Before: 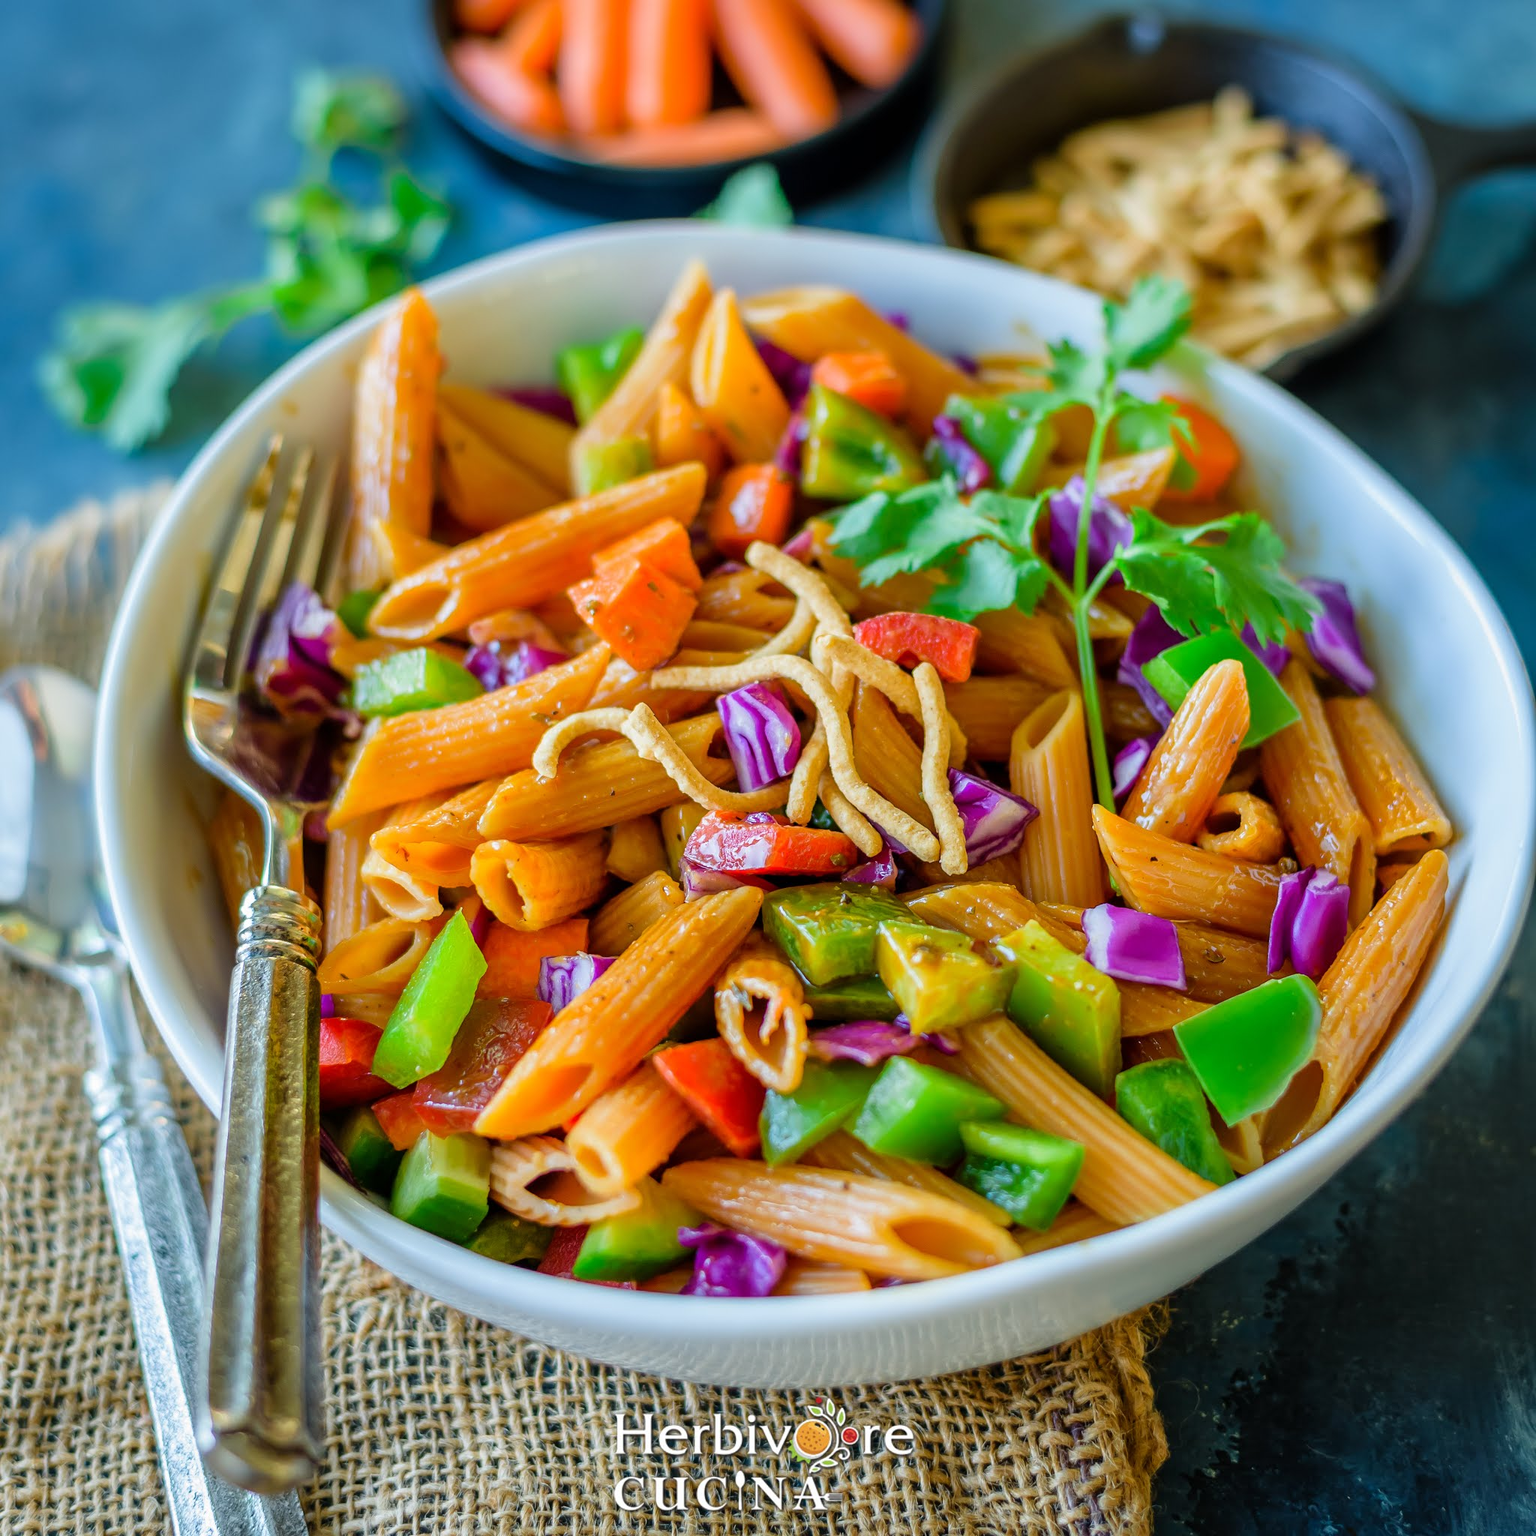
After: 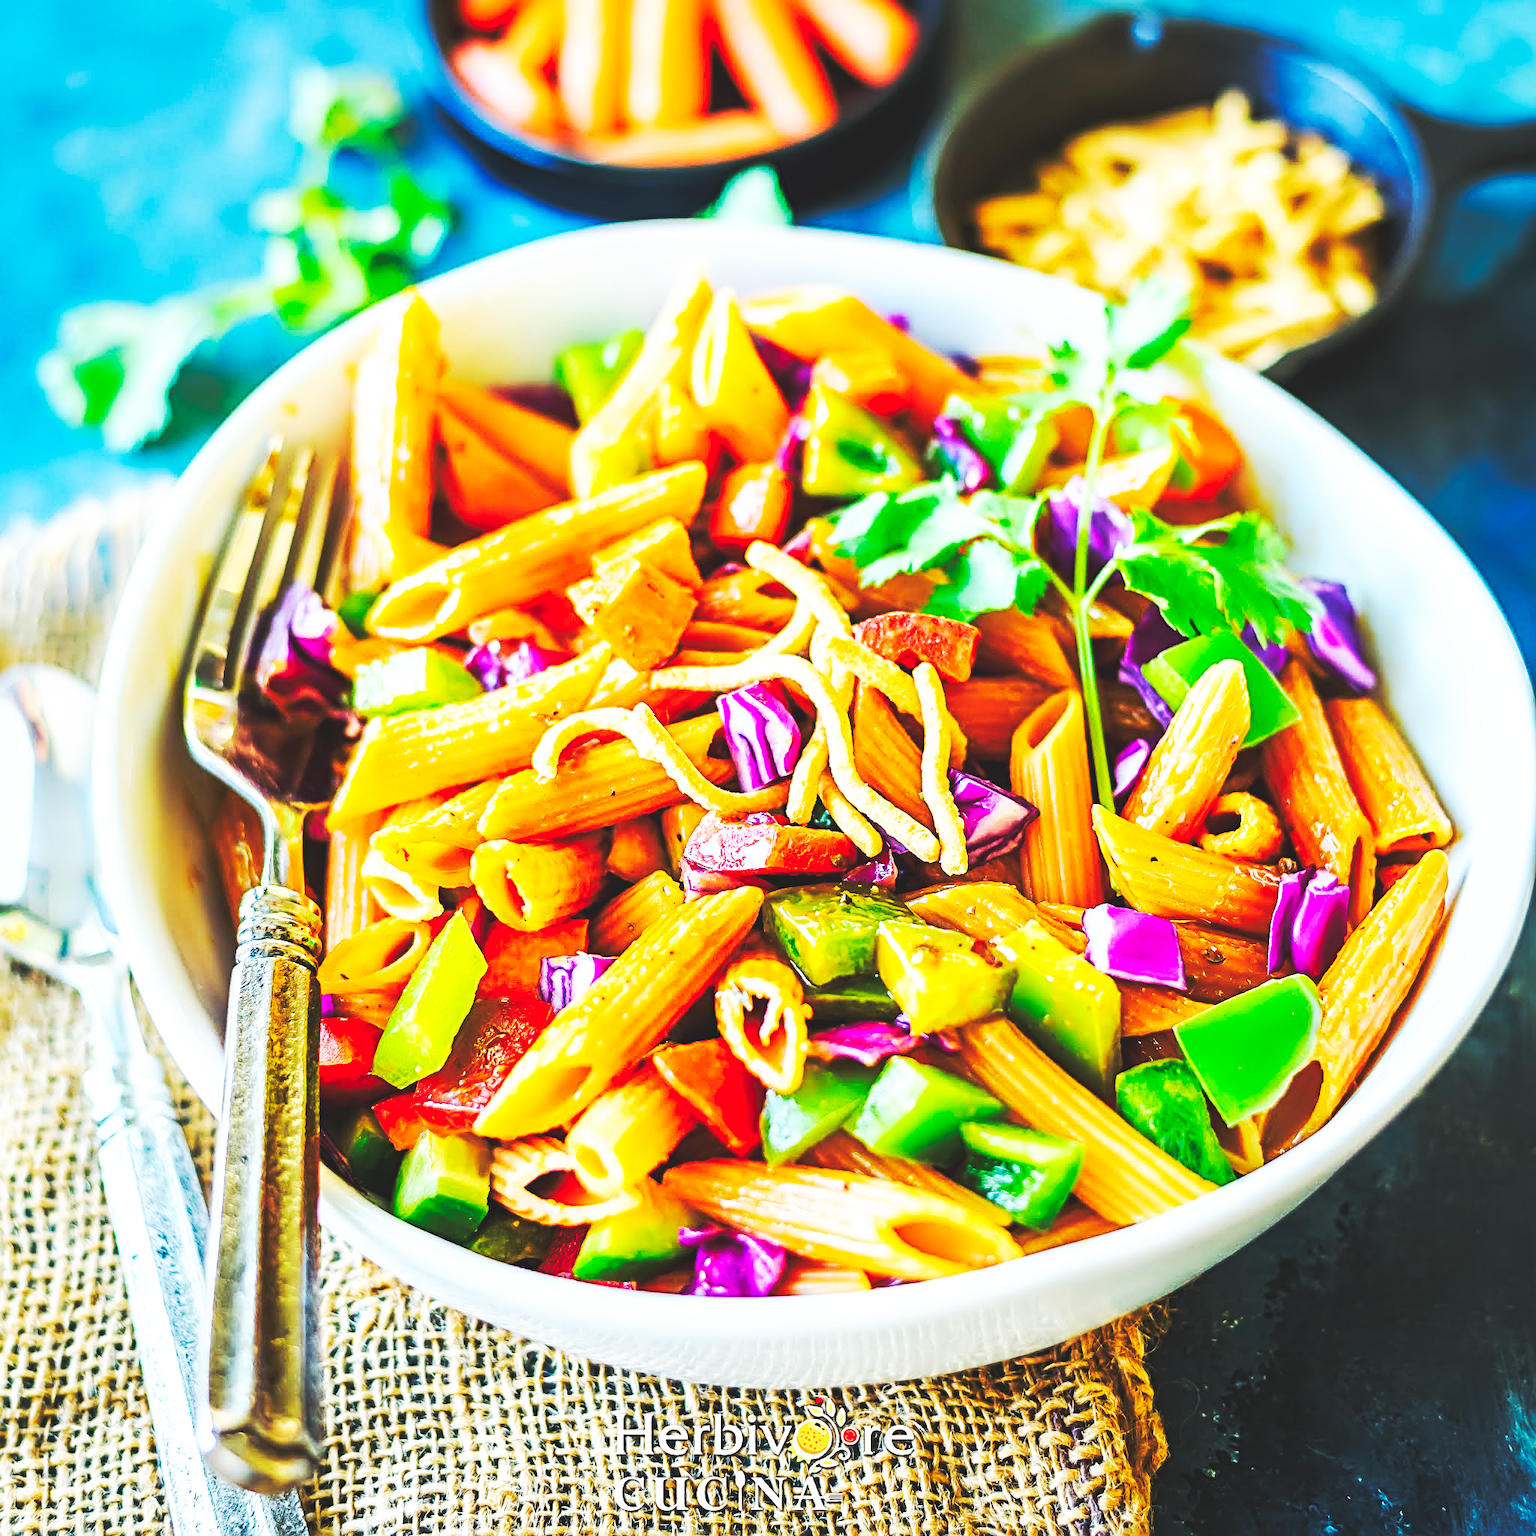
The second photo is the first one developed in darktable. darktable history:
sharpen: radius 3.992
exposure: exposure 0.125 EV, compensate exposure bias true, compensate highlight preservation false
base curve: curves: ch0 [(0, 0.015) (0.085, 0.116) (0.134, 0.298) (0.19, 0.545) (0.296, 0.764) (0.599, 0.982) (1, 1)], preserve colors none
